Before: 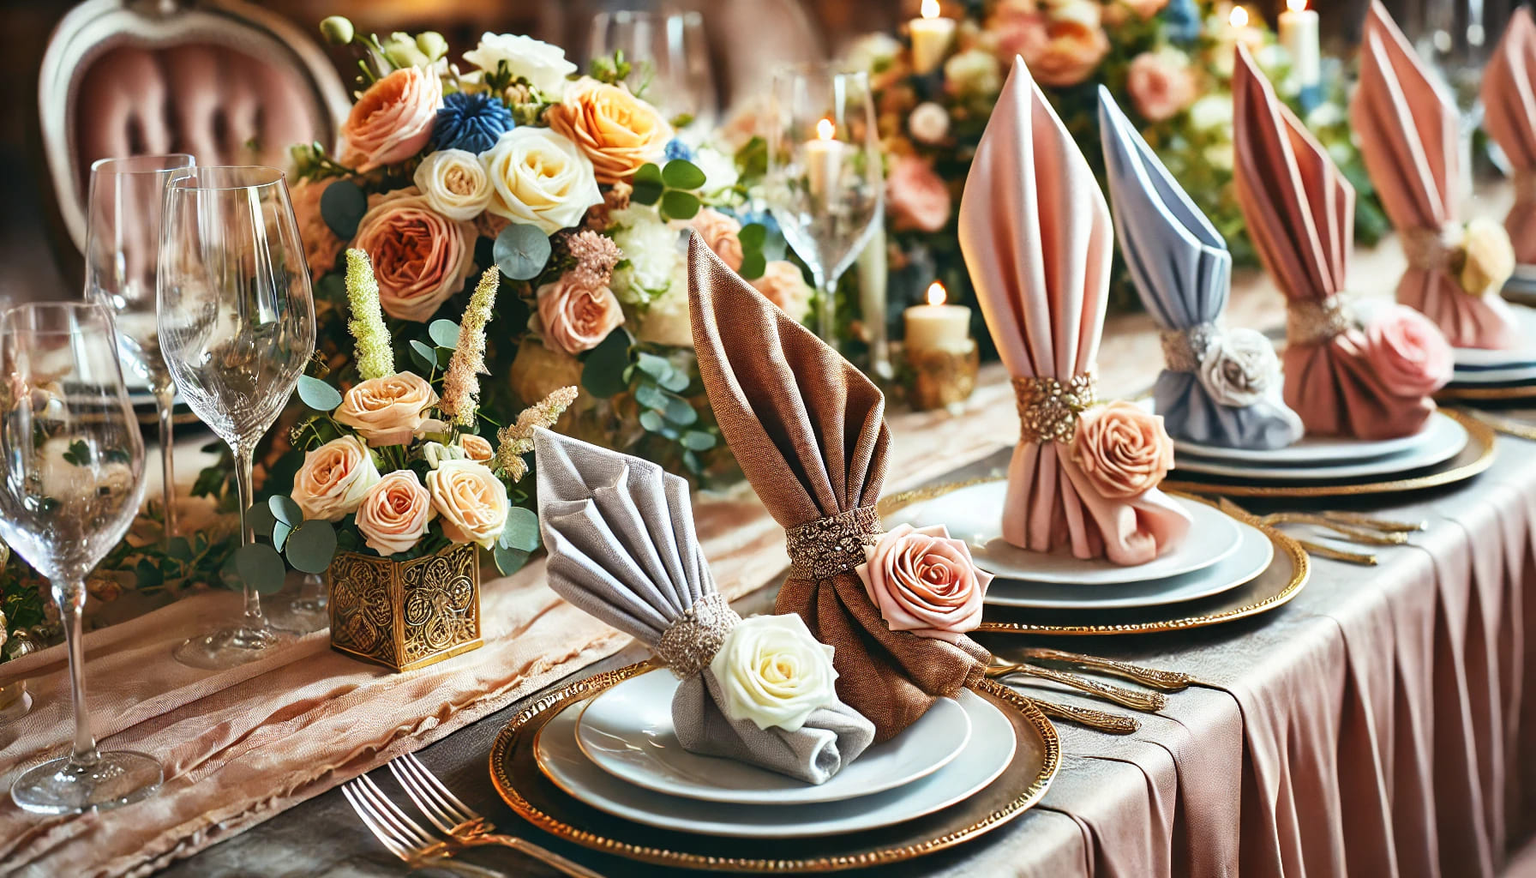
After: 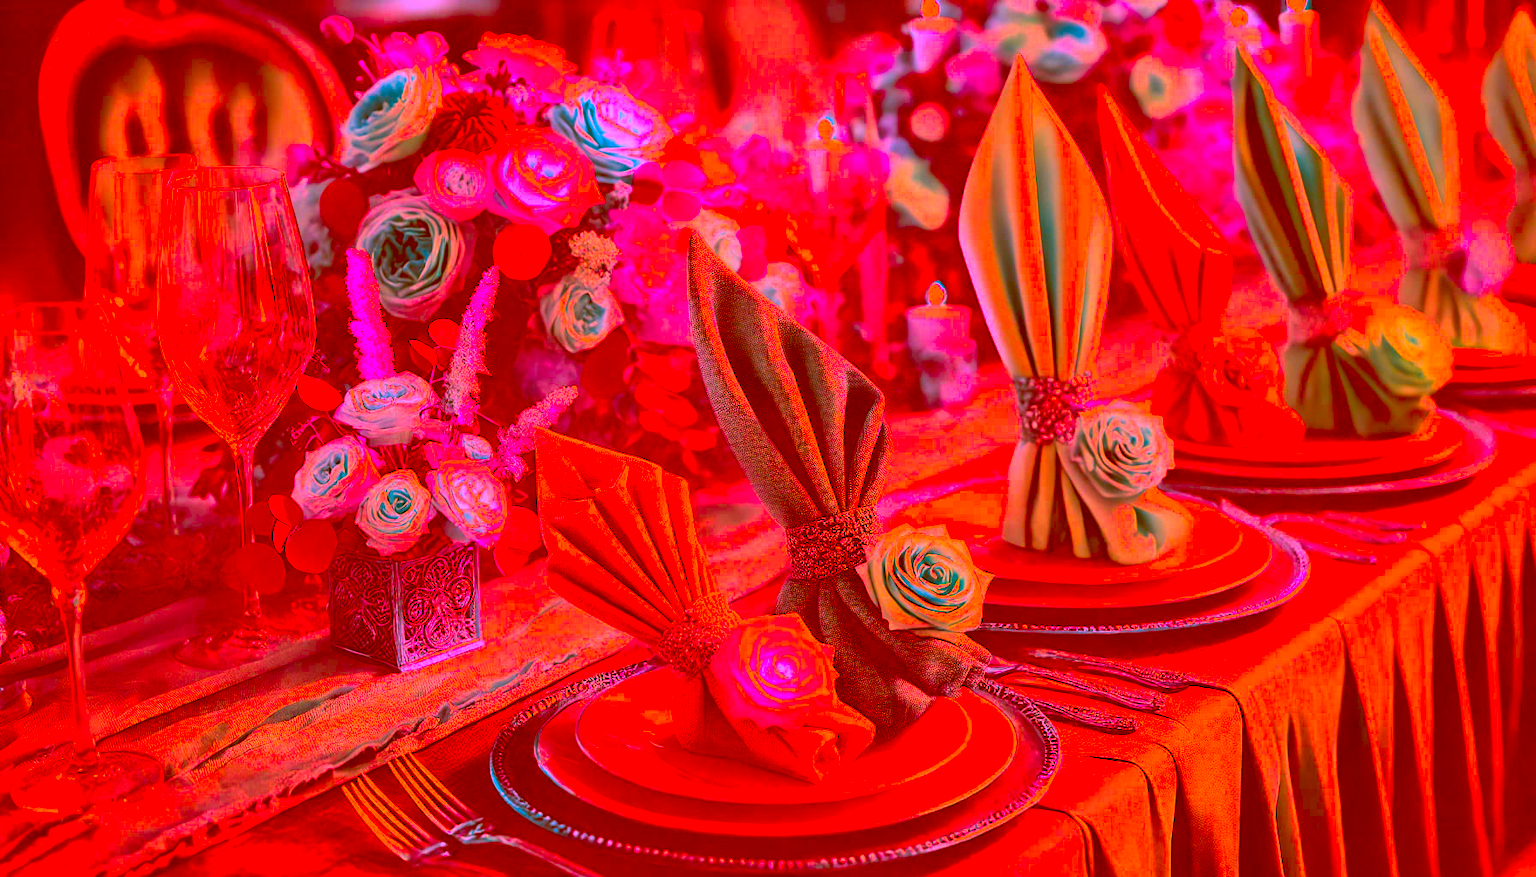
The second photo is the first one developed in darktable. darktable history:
rotate and perspective: automatic cropping off
color correction: highlights a* -39.68, highlights b* -40, shadows a* -40, shadows b* -40, saturation -3
color balance: output saturation 98.5%
